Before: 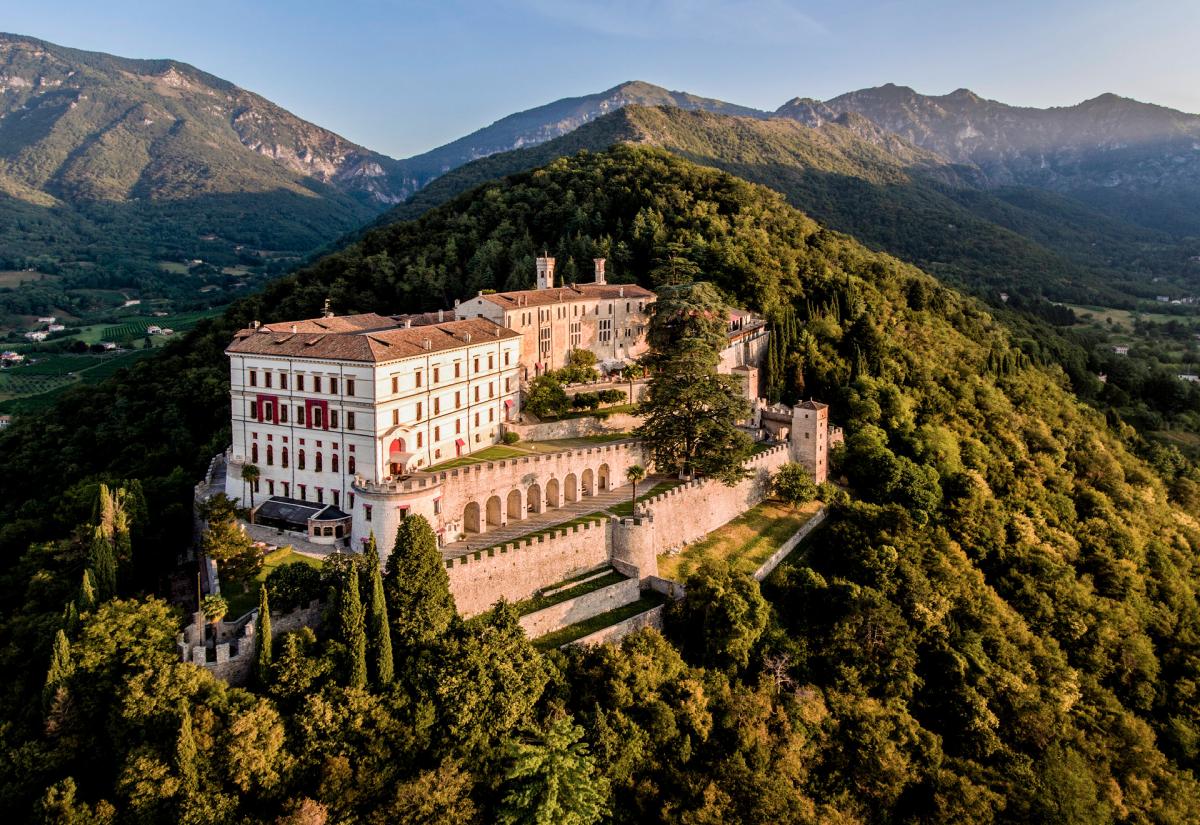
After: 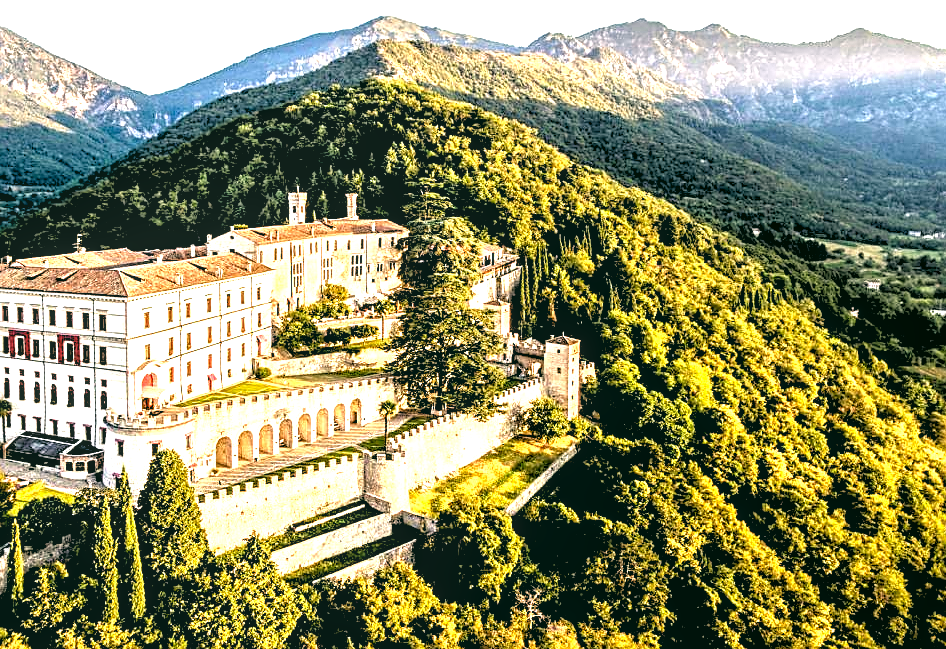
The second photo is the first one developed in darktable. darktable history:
color correction: highlights a* -0.482, highlights b* 9.48, shadows a* -9.48, shadows b* 0.803
crop and rotate: left 20.74%, top 7.912%, right 0.375%, bottom 13.378%
exposure: black level correction 0.001, exposure 1.84 EV, compensate highlight preservation false
local contrast: on, module defaults
rgb levels: levels [[0.034, 0.472, 0.904], [0, 0.5, 1], [0, 0.5, 1]]
sharpen: on, module defaults
tone equalizer: on, module defaults
